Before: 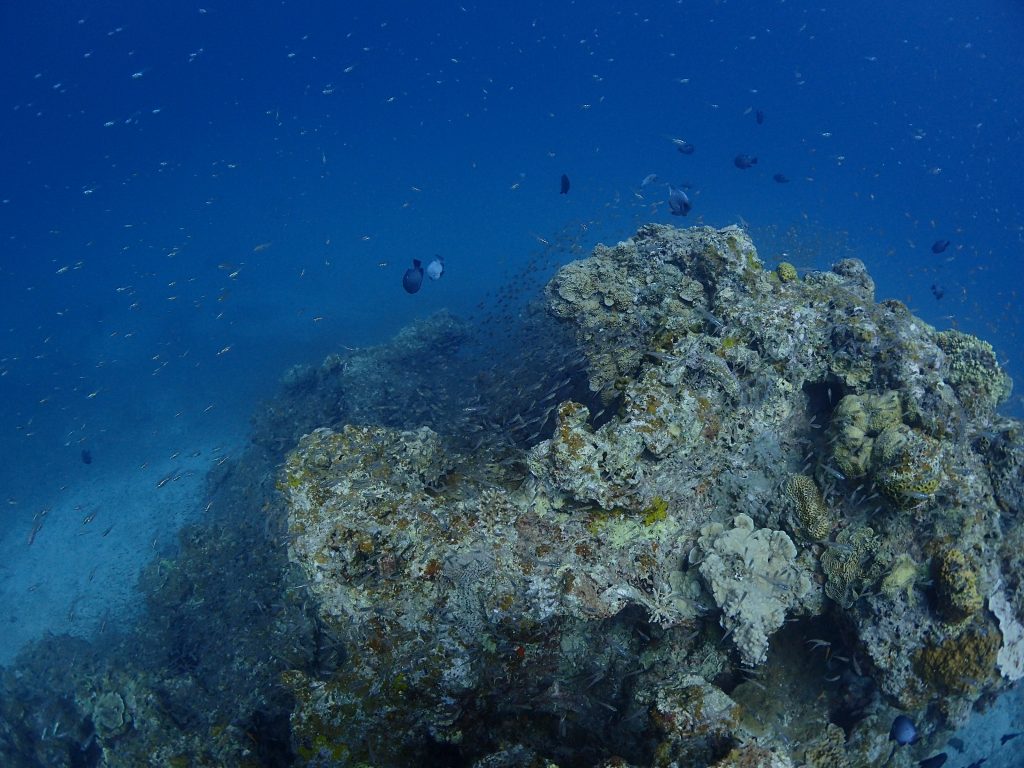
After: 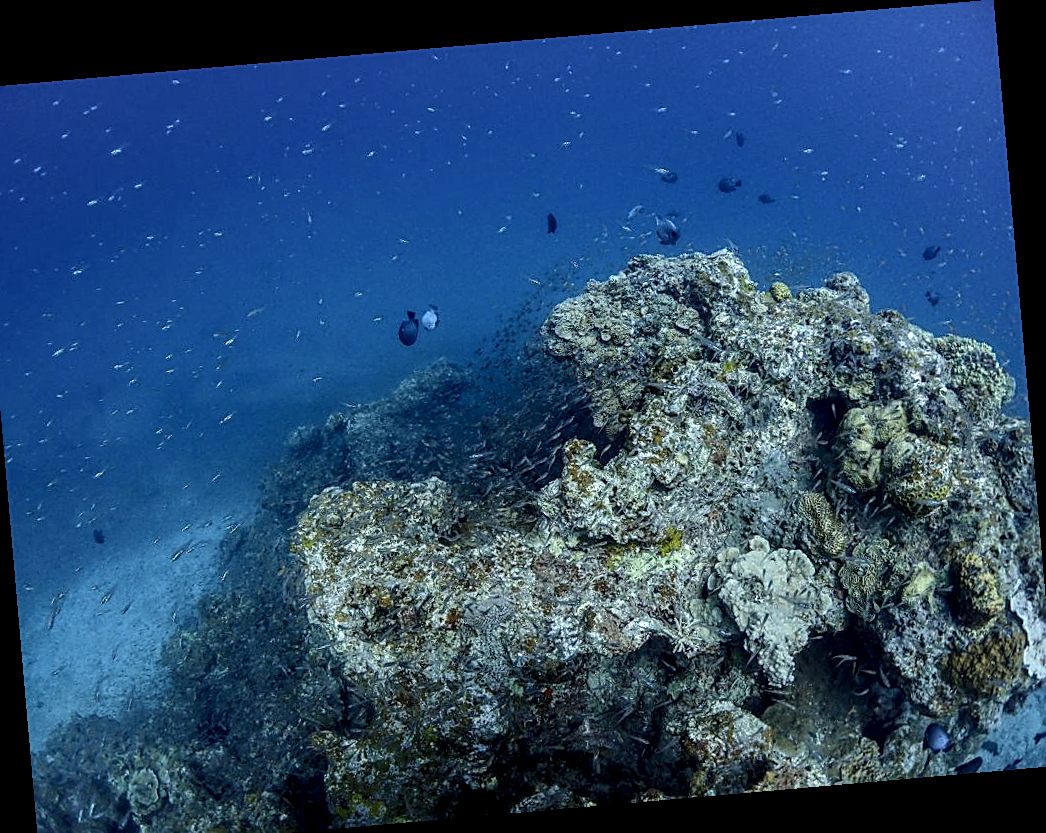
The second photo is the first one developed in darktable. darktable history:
crop and rotate: left 2.536%, right 1.107%, bottom 2.246%
sharpen: on, module defaults
rotate and perspective: rotation -4.98°, automatic cropping off
local contrast: highlights 19%, detail 186%
